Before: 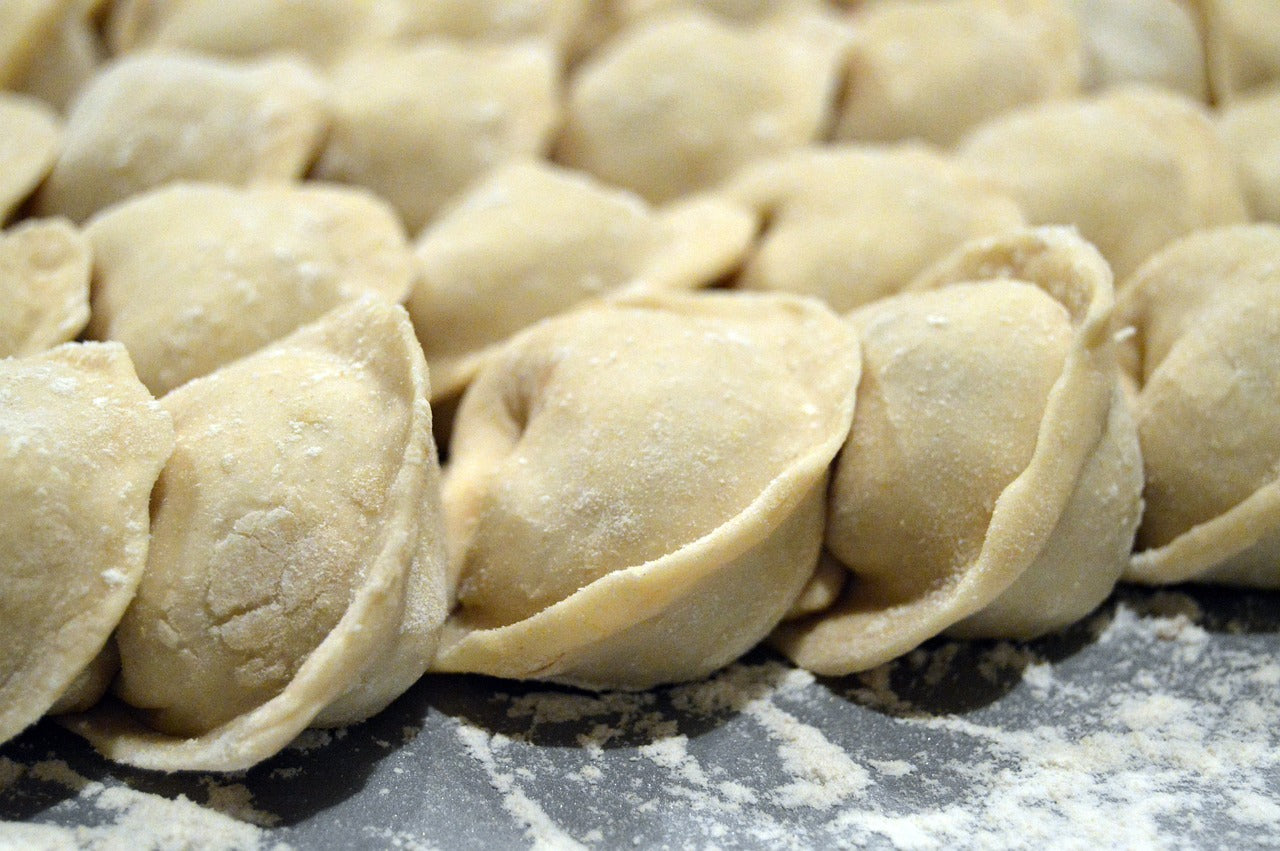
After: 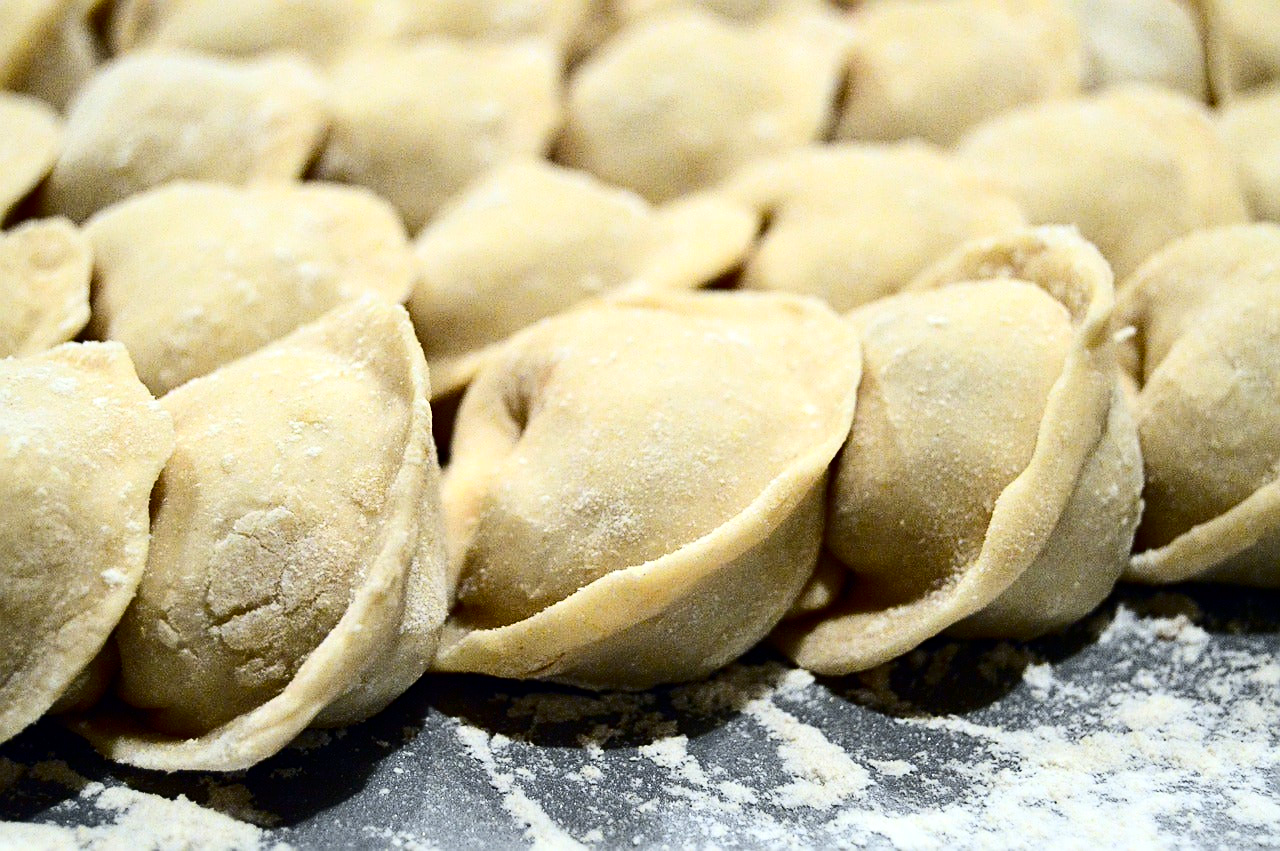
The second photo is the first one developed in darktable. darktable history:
contrast brightness saturation: contrast 0.326, brightness -0.078, saturation 0.166
sharpen: on, module defaults
